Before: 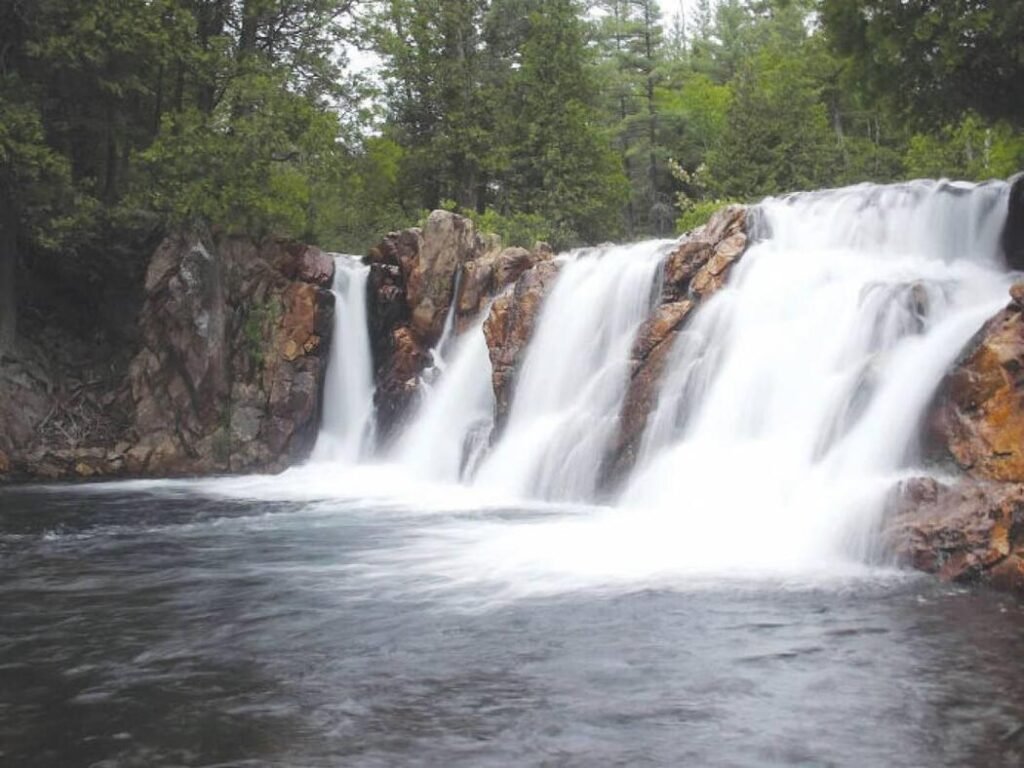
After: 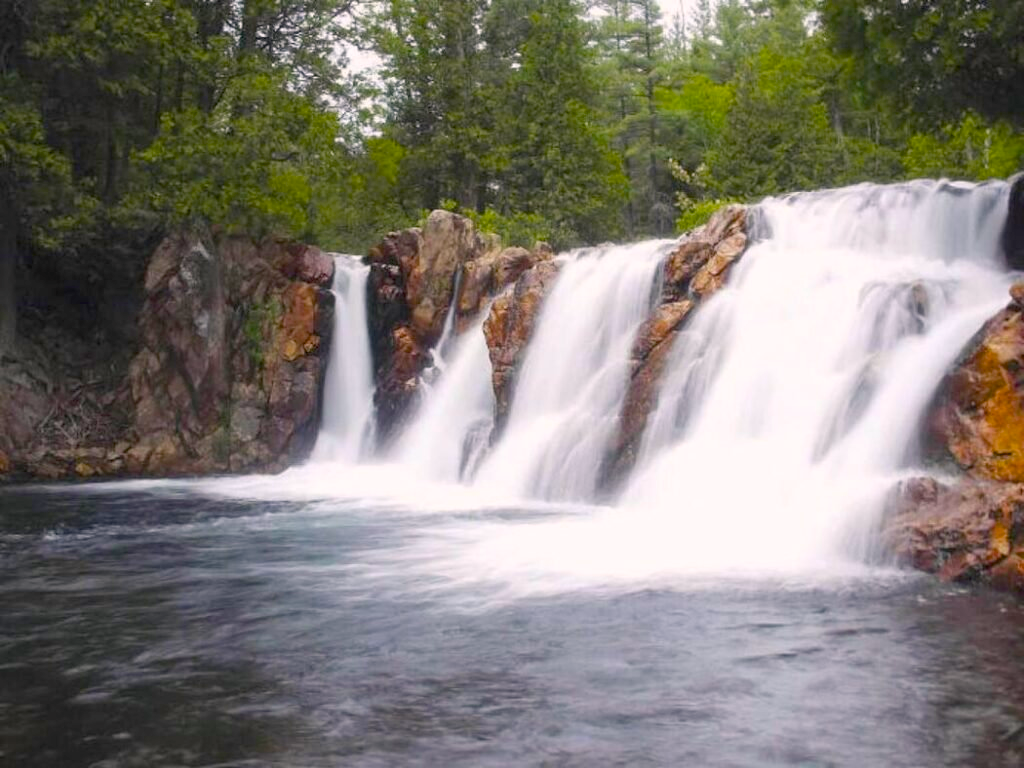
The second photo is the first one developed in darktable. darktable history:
color balance rgb: highlights gain › chroma 0.983%, highlights gain › hue 25.59°, global offset › luminance -1.43%, perceptual saturation grading › global saturation 37.234%, perceptual saturation grading › shadows 34.565%
